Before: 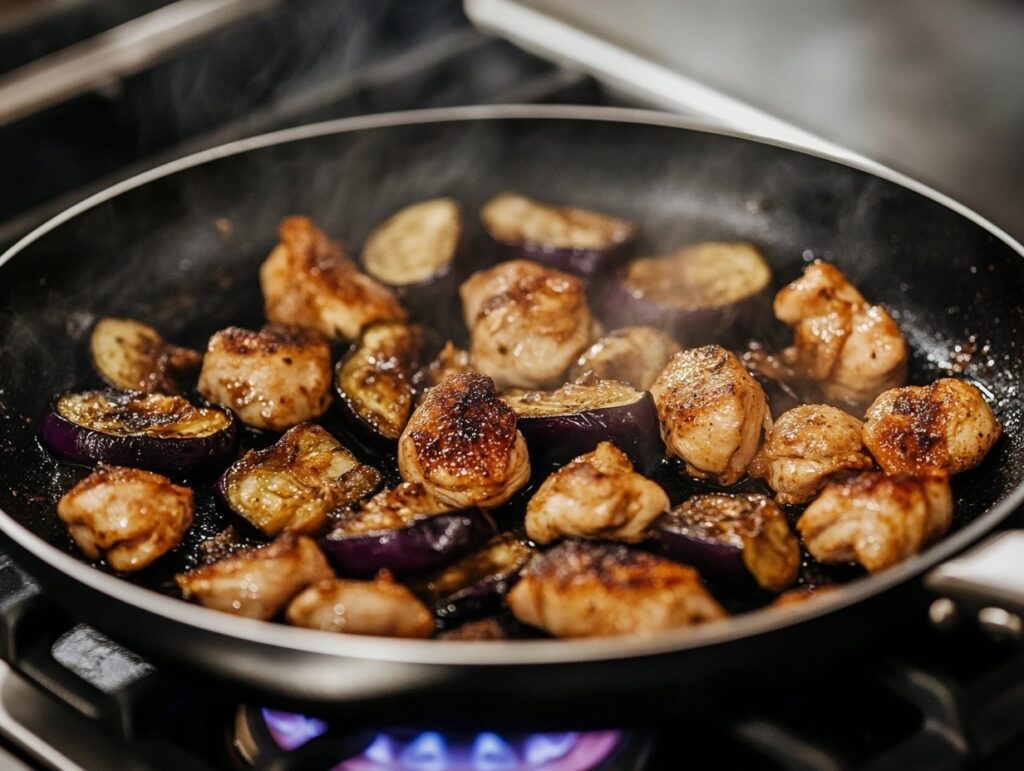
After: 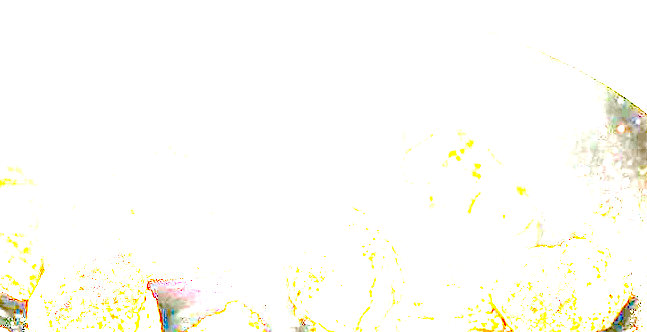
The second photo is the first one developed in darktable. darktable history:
crop: left 36.16%, top 18.111%, right 0.607%, bottom 38.745%
exposure: exposure 7.919 EV, compensate highlight preservation false
